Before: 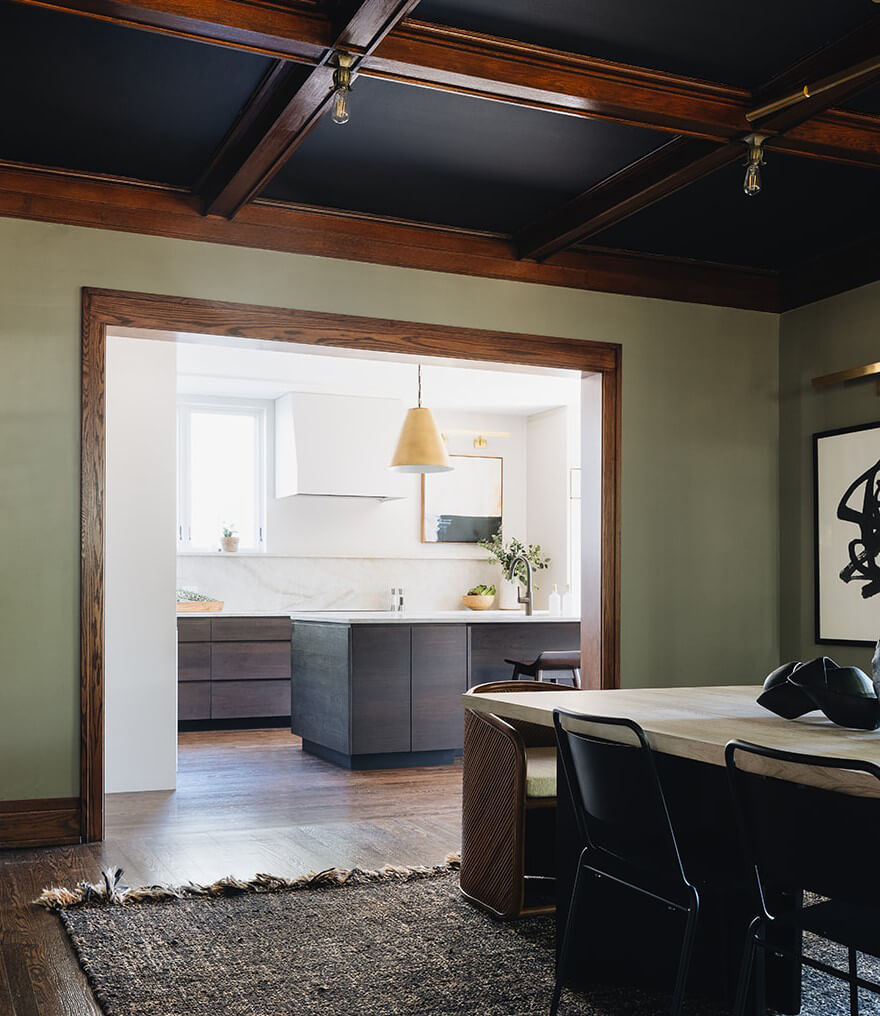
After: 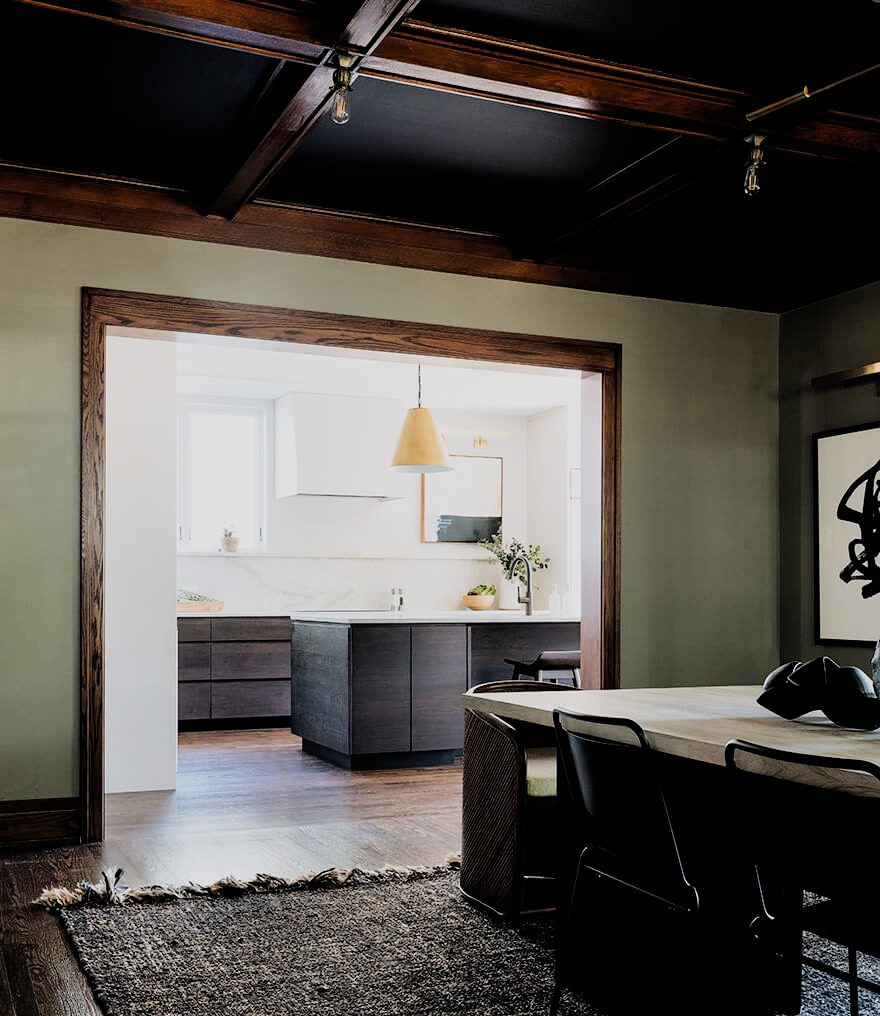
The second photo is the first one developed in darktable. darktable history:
filmic rgb: black relative exposure -5.02 EV, white relative exposure 3.96 EV, threshold 3.03 EV, hardness 2.88, contrast 1.296, highlights saturation mix -31.41%, iterations of high-quality reconstruction 0, enable highlight reconstruction true
